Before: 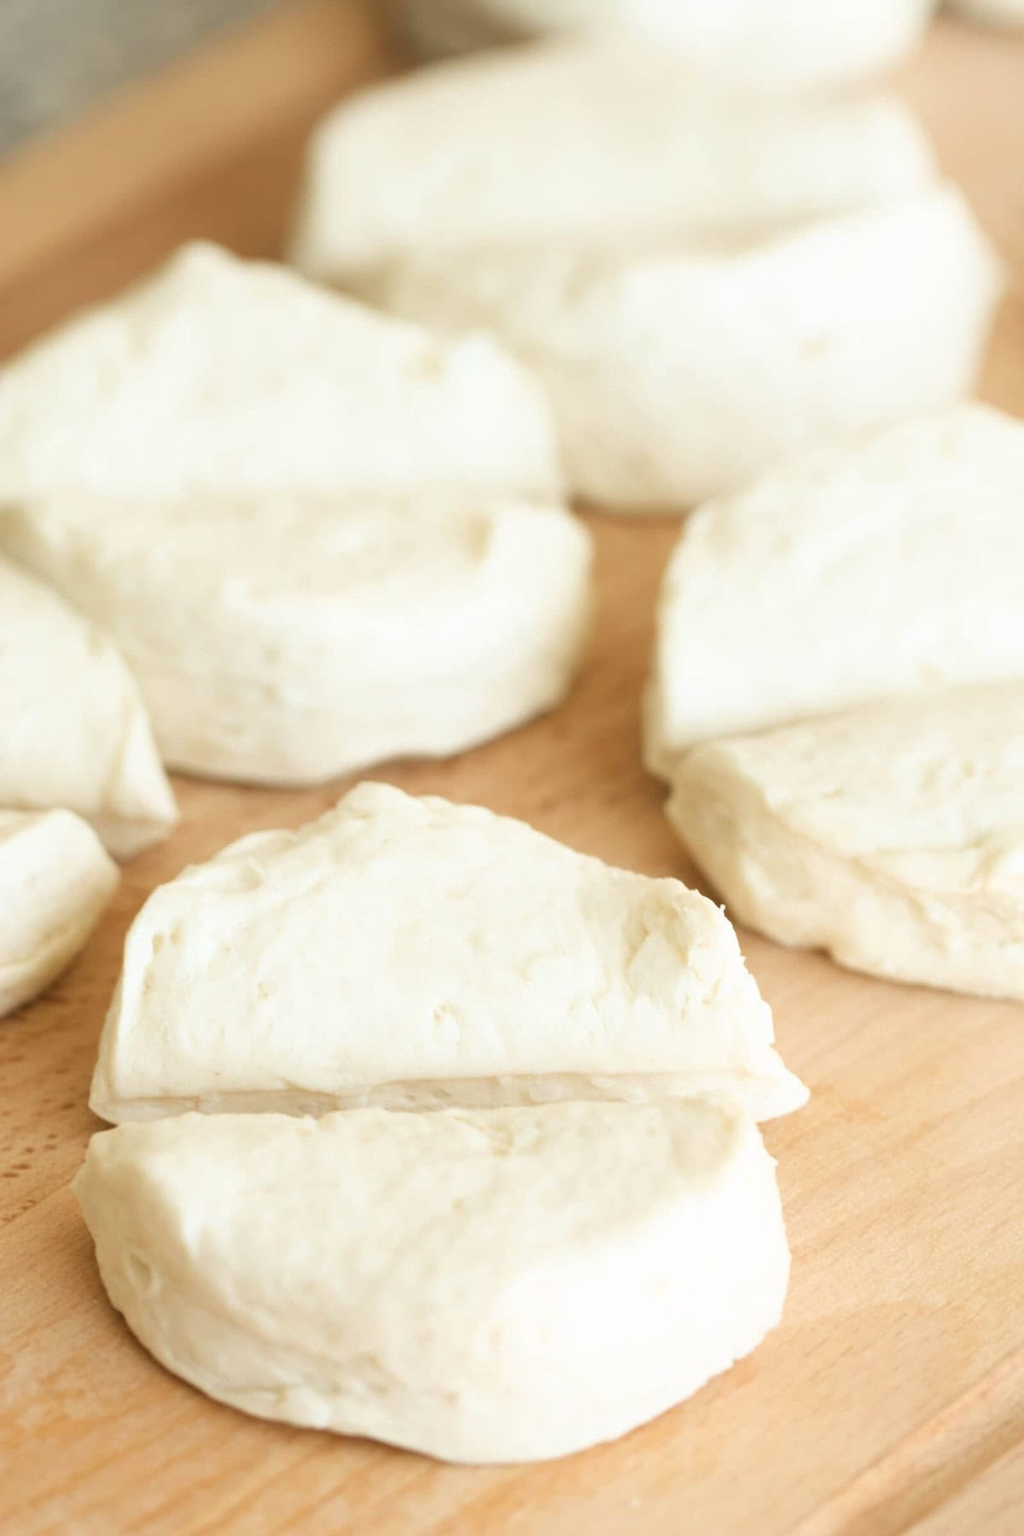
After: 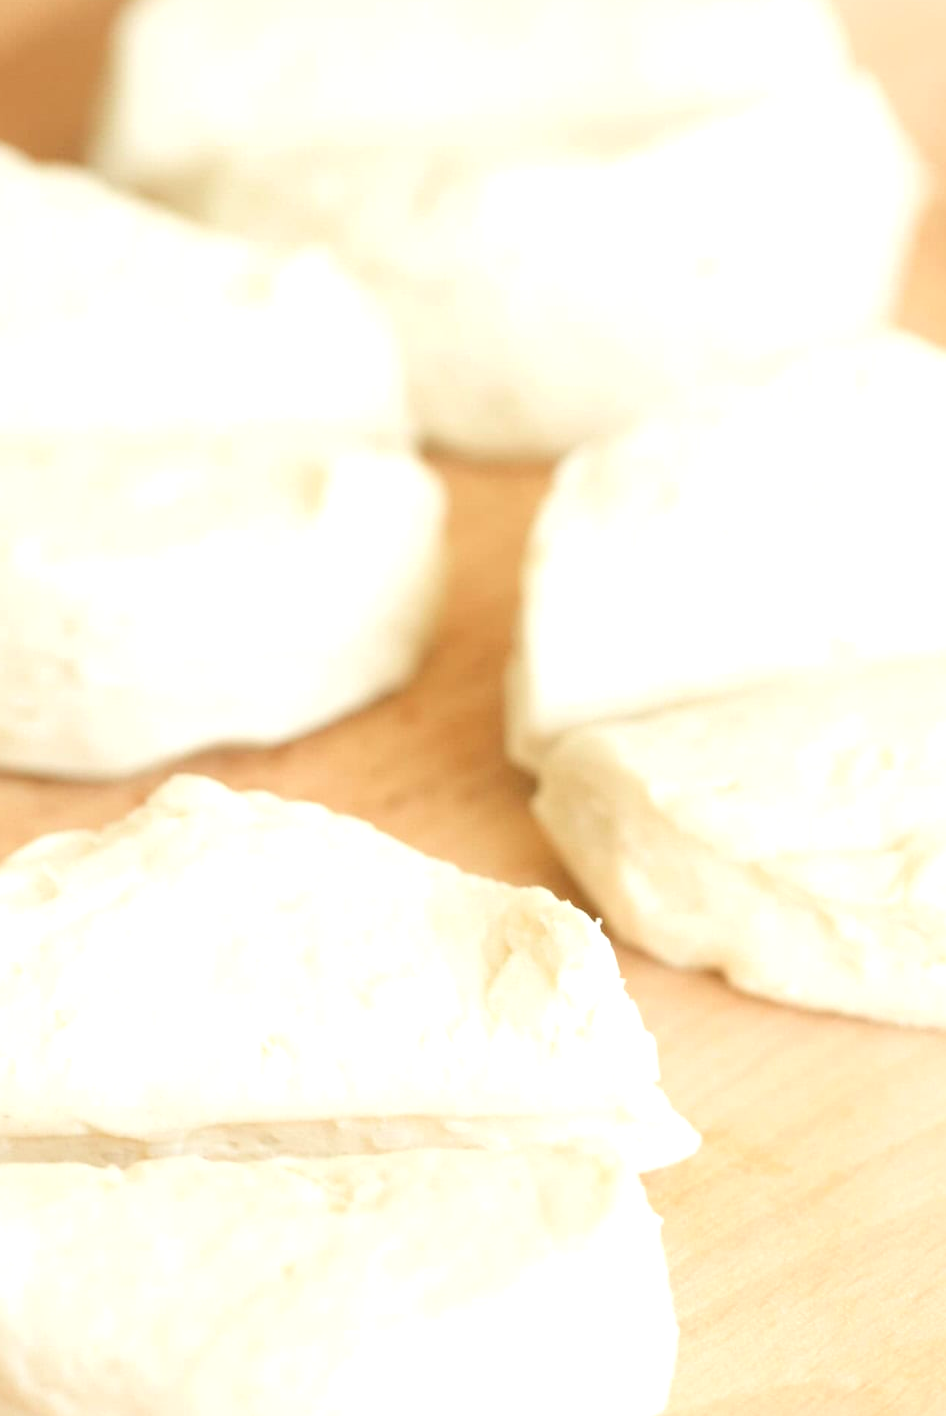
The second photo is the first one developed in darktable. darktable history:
crop and rotate: left 20.74%, top 7.912%, right 0.375%, bottom 13.378%
levels: black 3.83%, white 90.64%, levels [0.044, 0.416, 0.908]
